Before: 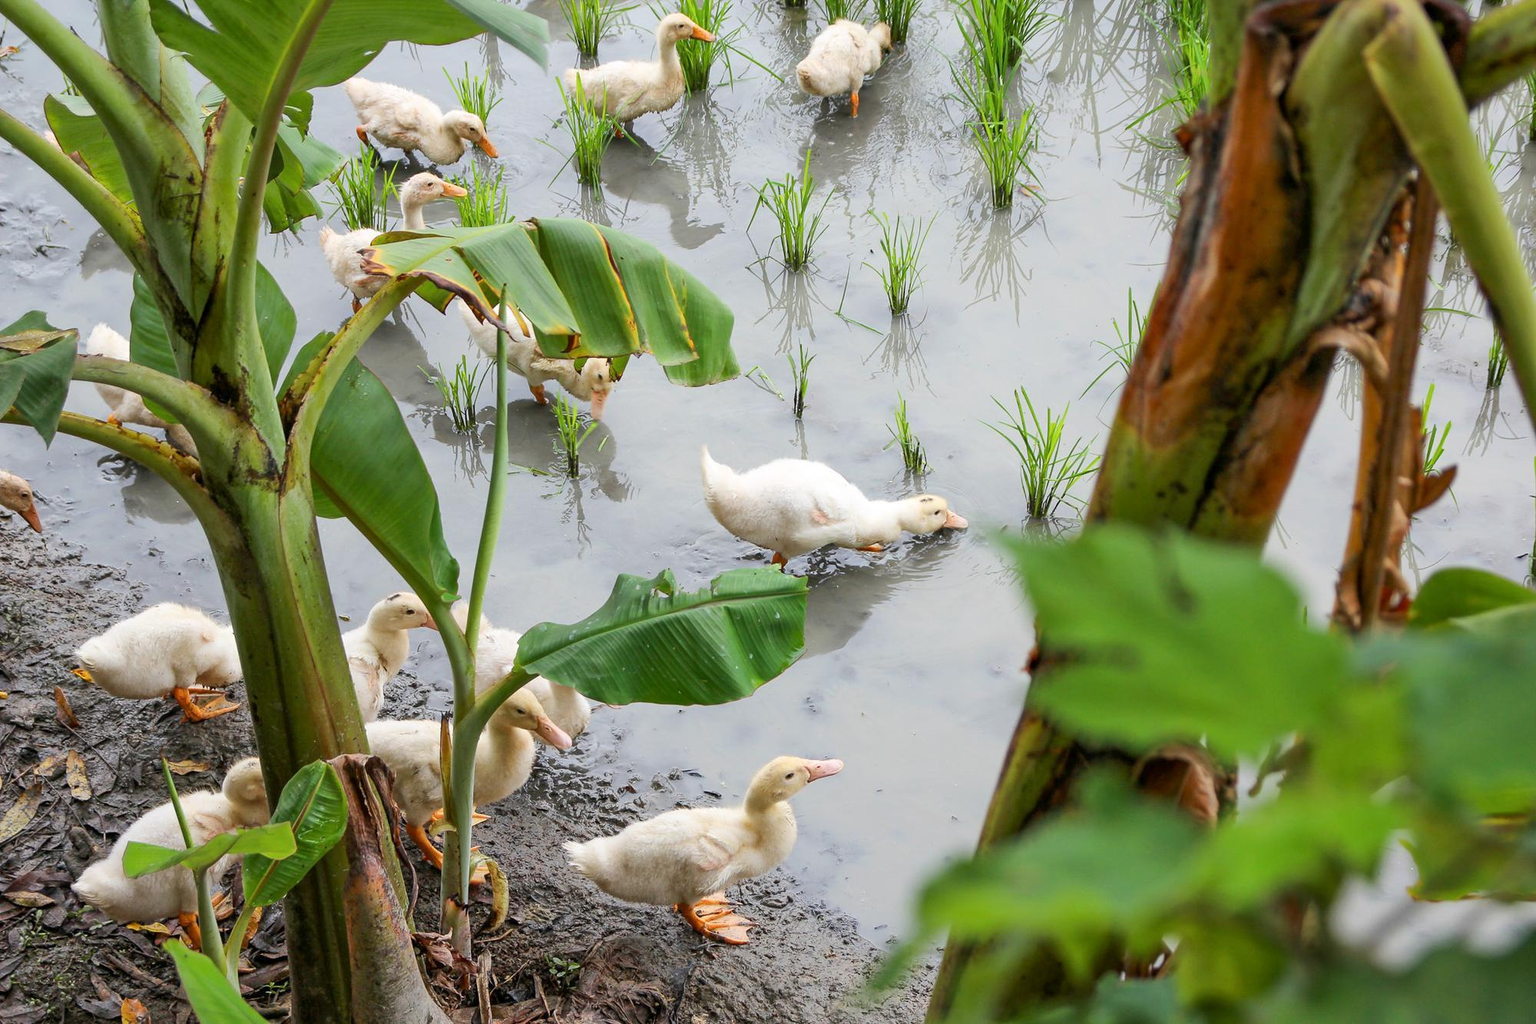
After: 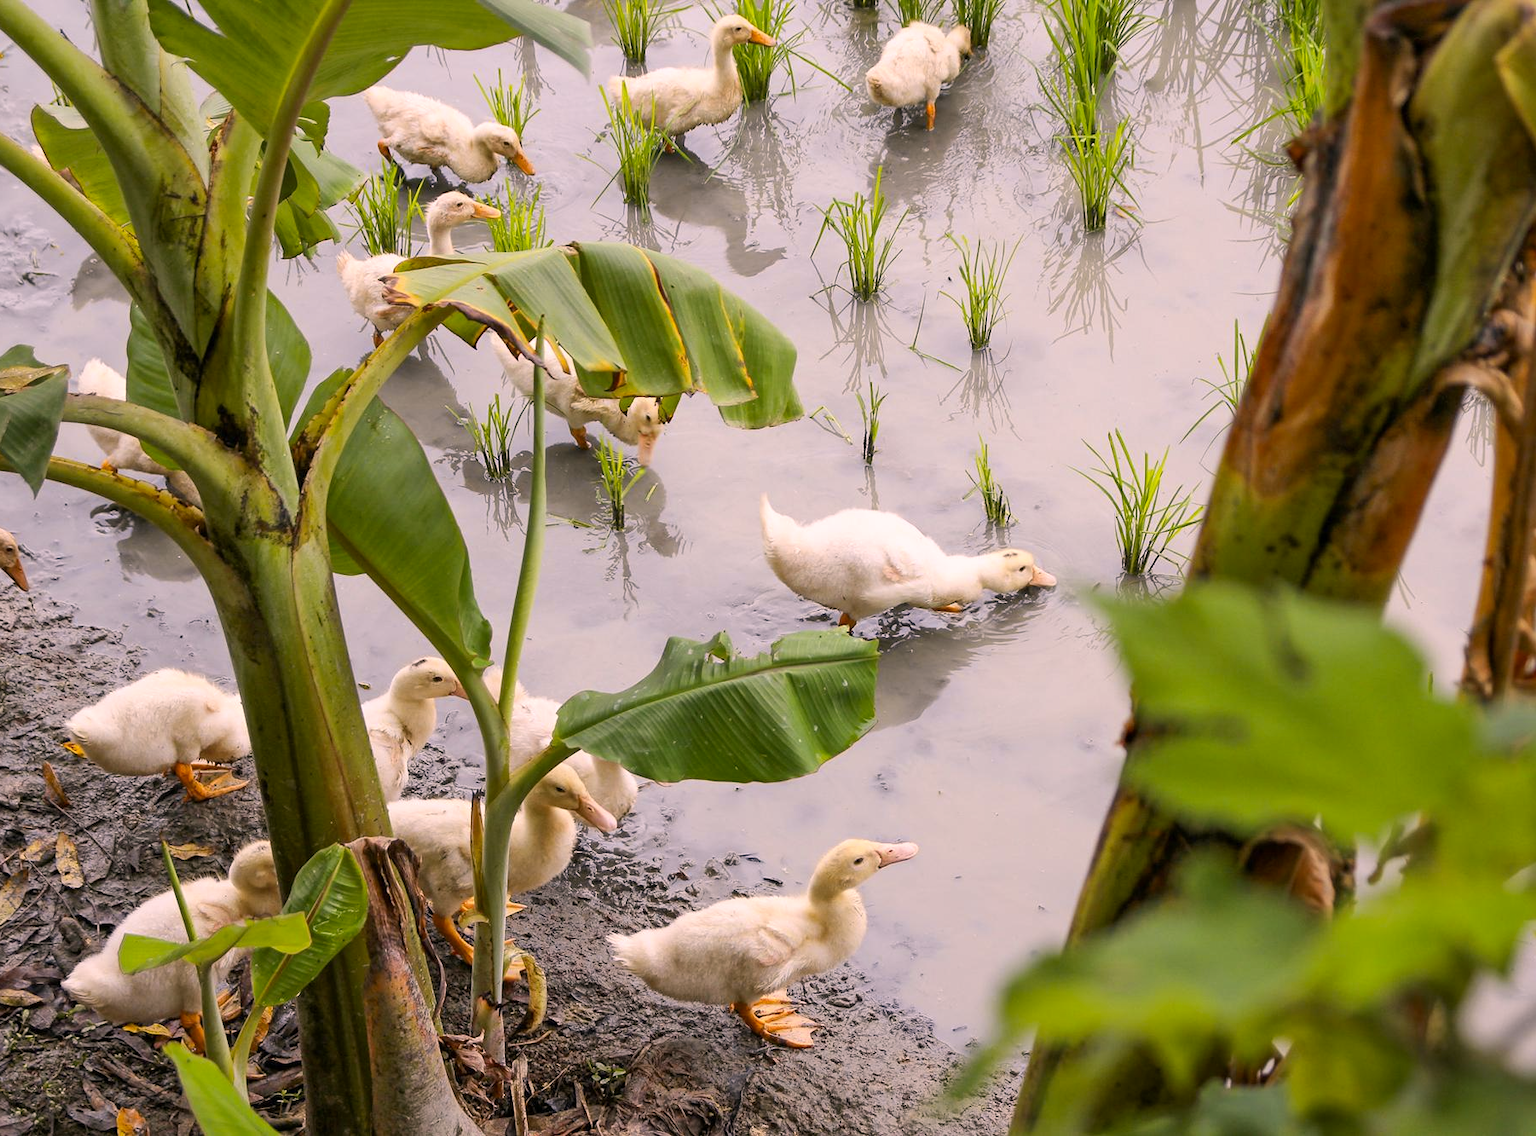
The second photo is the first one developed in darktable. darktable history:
color contrast: green-magenta contrast 0.8, blue-yellow contrast 1.1, unbound 0
crop and rotate: left 1.088%, right 8.807%
color correction: highlights a* 14.52, highlights b* 4.84
